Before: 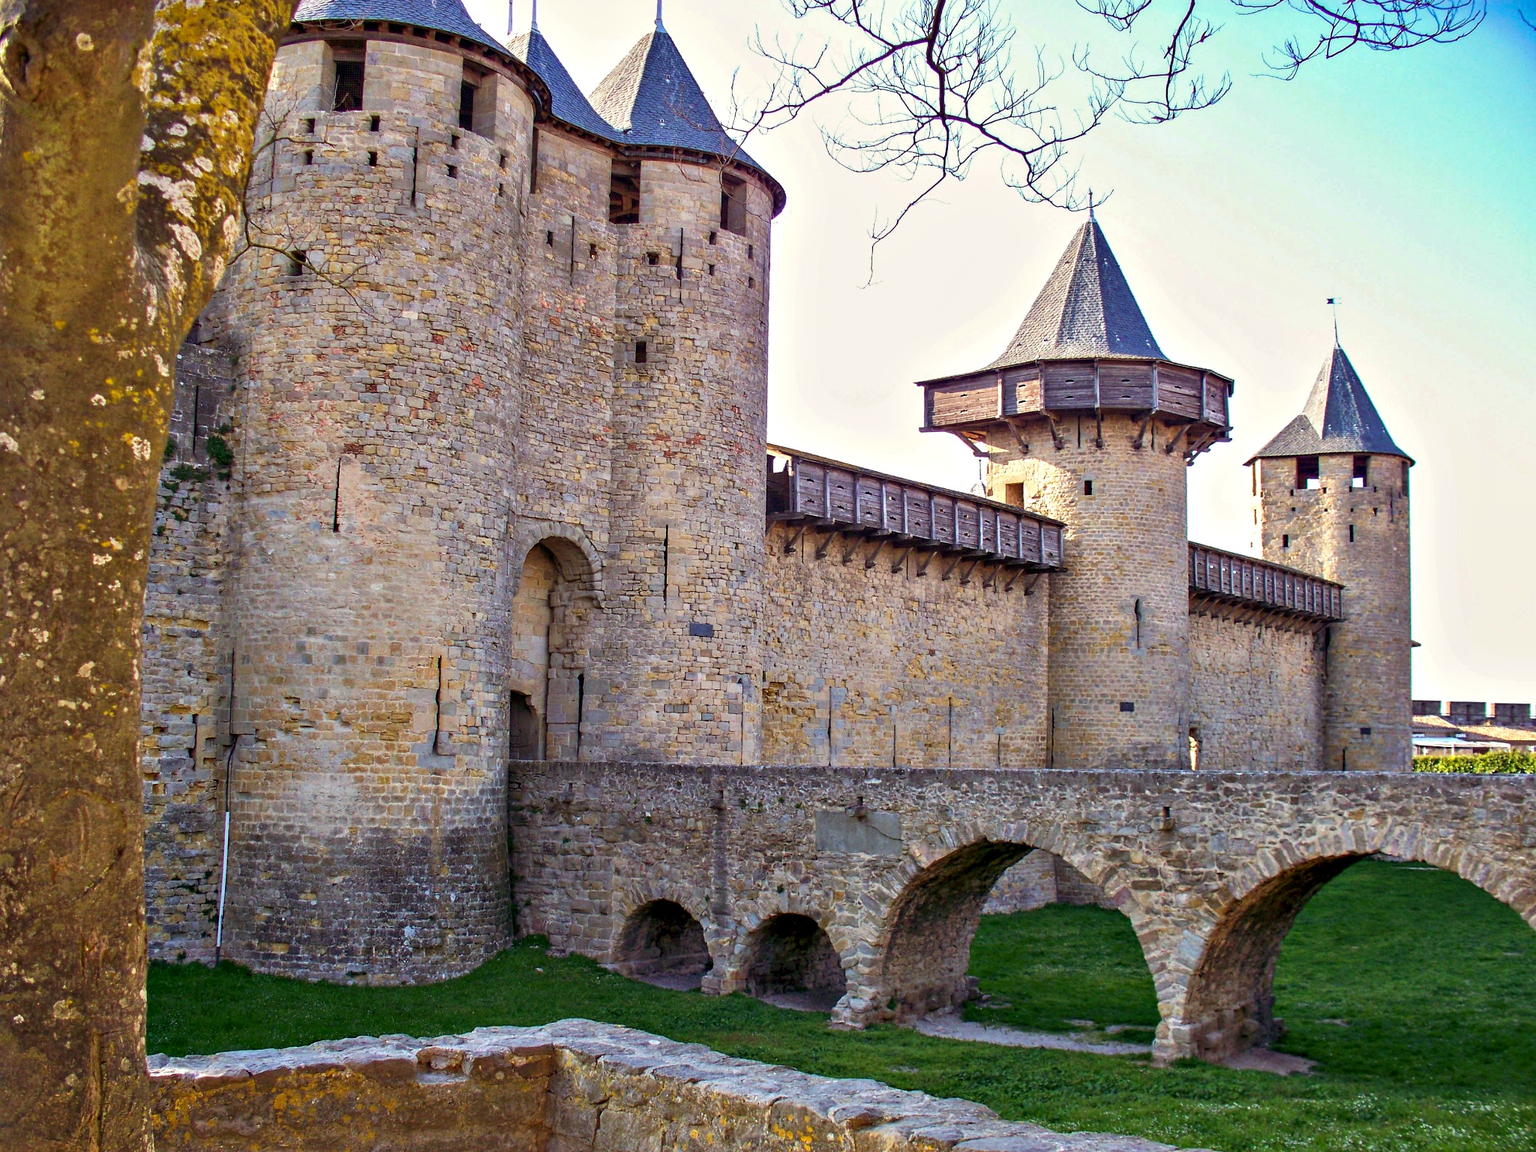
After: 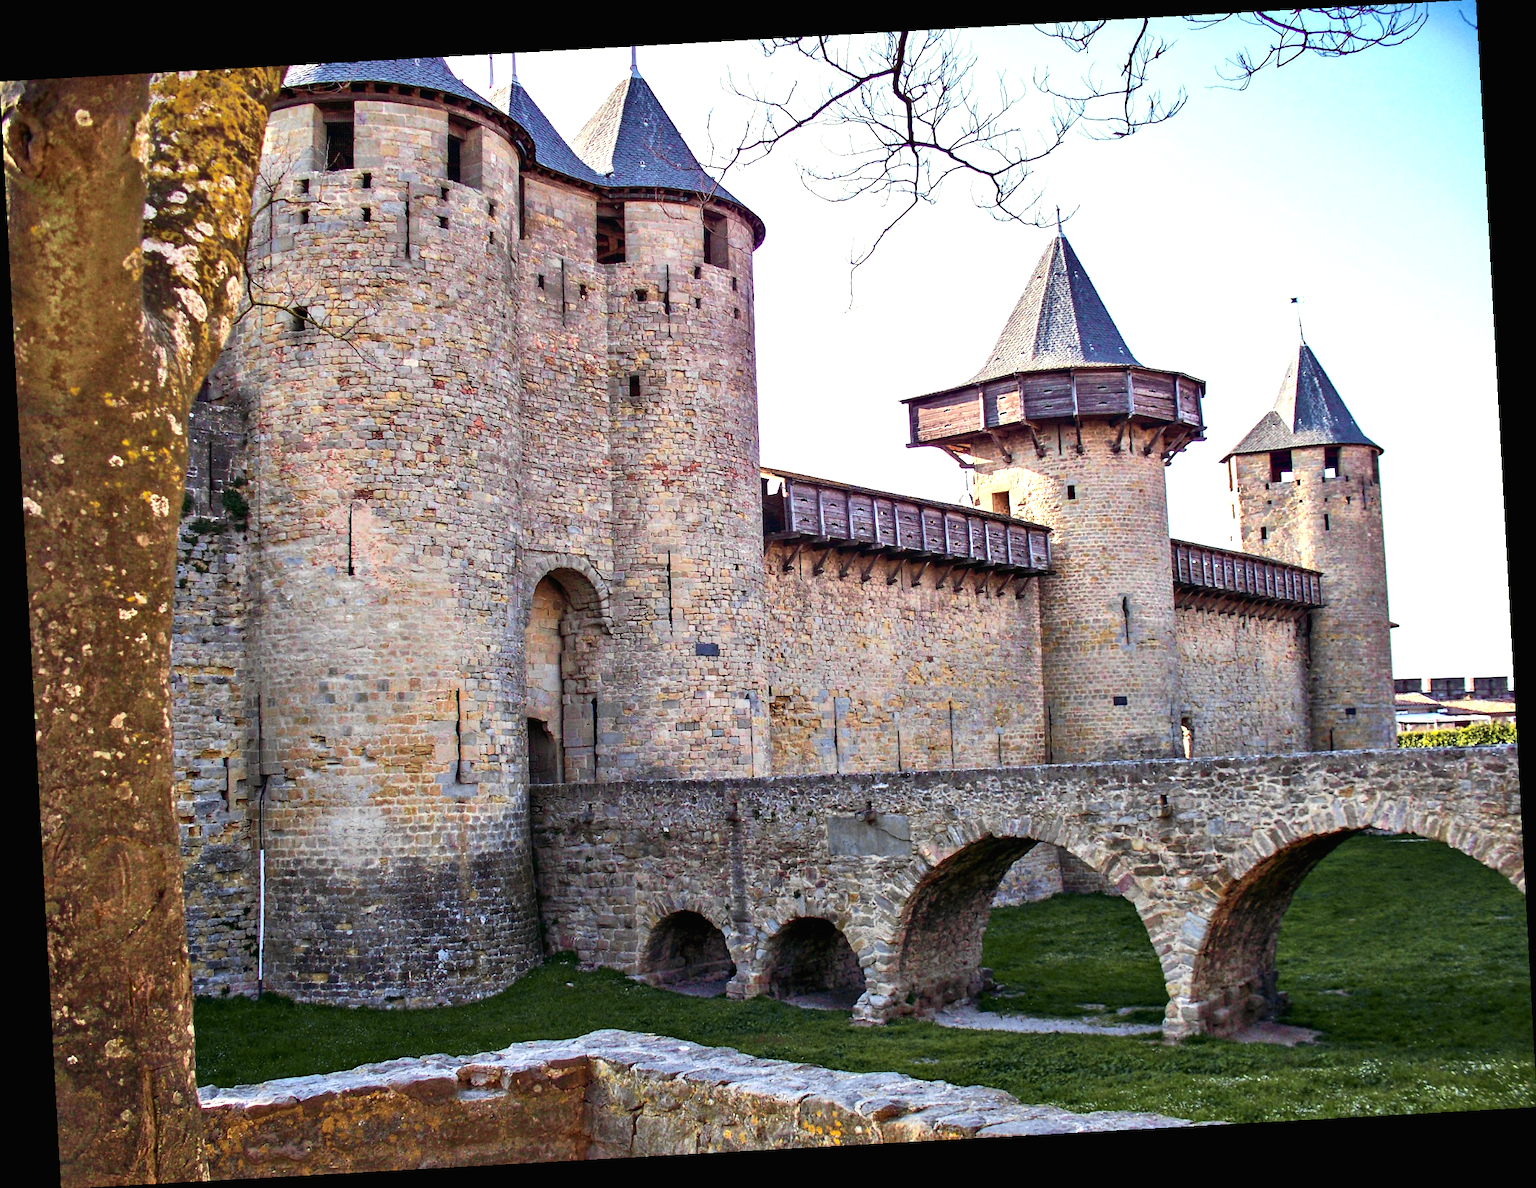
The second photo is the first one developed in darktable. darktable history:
tone equalizer: -8 EV -0.417 EV, -7 EV -0.389 EV, -6 EV -0.333 EV, -5 EV -0.222 EV, -3 EV 0.222 EV, -2 EV 0.333 EV, -1 EV 0.389 EV, +0 EV 0.417 EV, edges refinement/feathering 500, mask exposure compensation -1.57 EV, preserve details no
tone curve: curves: ch0 [(0, 0.012) (0.056, 0.046) (0.218, 0.213) (0.606, 0.62) (0.82, 0.846) (1, 1)]; ch1 [(0, 0) (0.226, 0.261) (0.403, 0.437) (0.469, 0.472) (0.495, 0.499) (0.514, 0.504) (0.545, 0.555) (0.59, 0.598) (0.714, 0.733) (1, 1)]; ch2 [(0, 0) (0.269, 0.299) (0.459, 0.45) (0.498, 0.499) (0.523, 0.512) (0.568, 0.558) (0.634, 0.617) (0.702, 0.662) (0.781, 0.775) (1, 1)], color space Lab, independent channels, preserve colors none
rotate and perspective: rotation -3.18°, automatic cropping off
